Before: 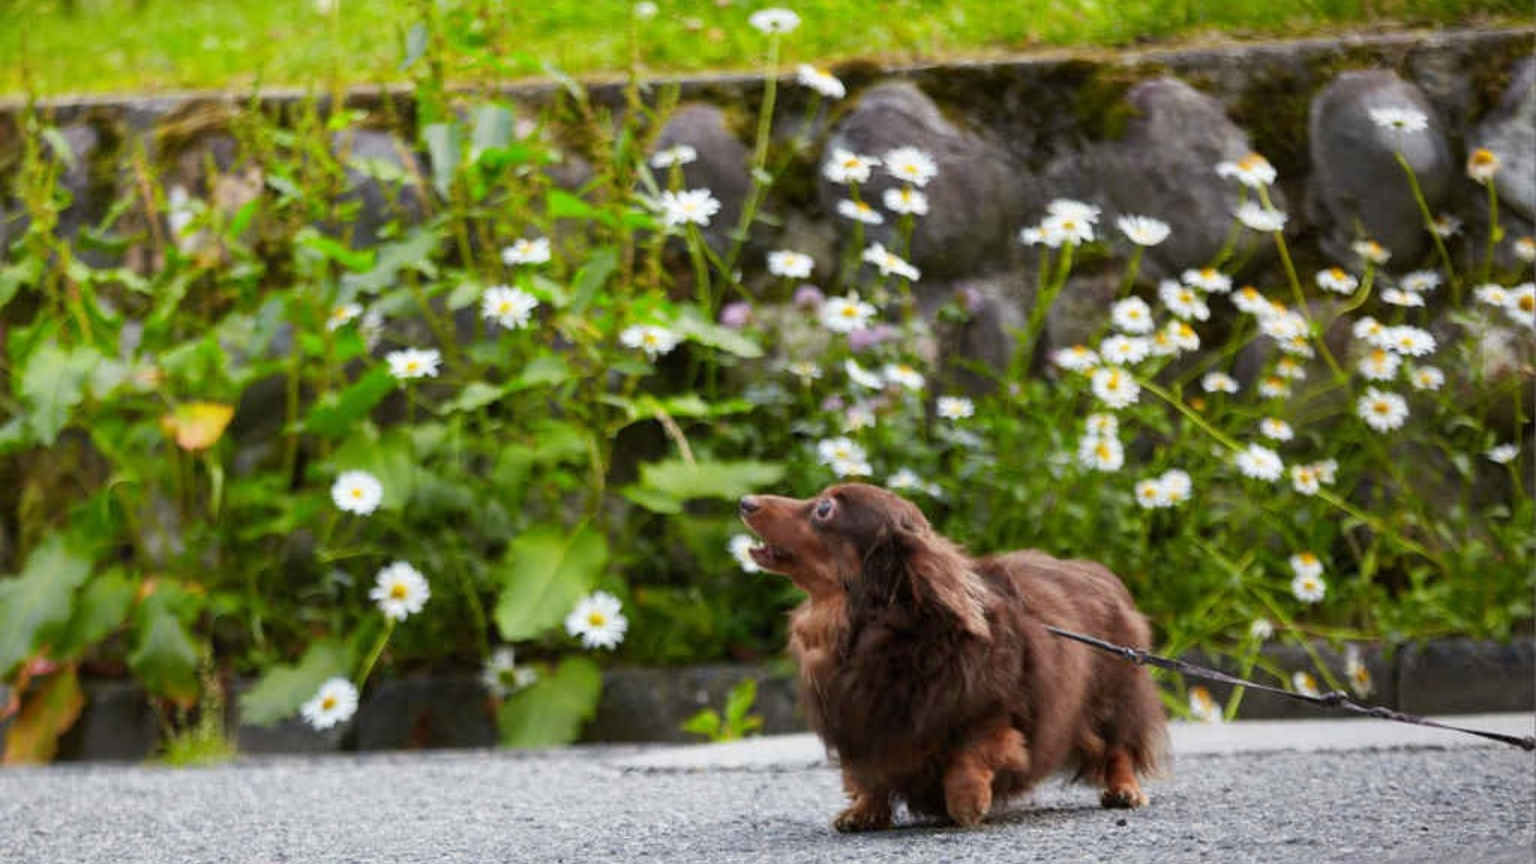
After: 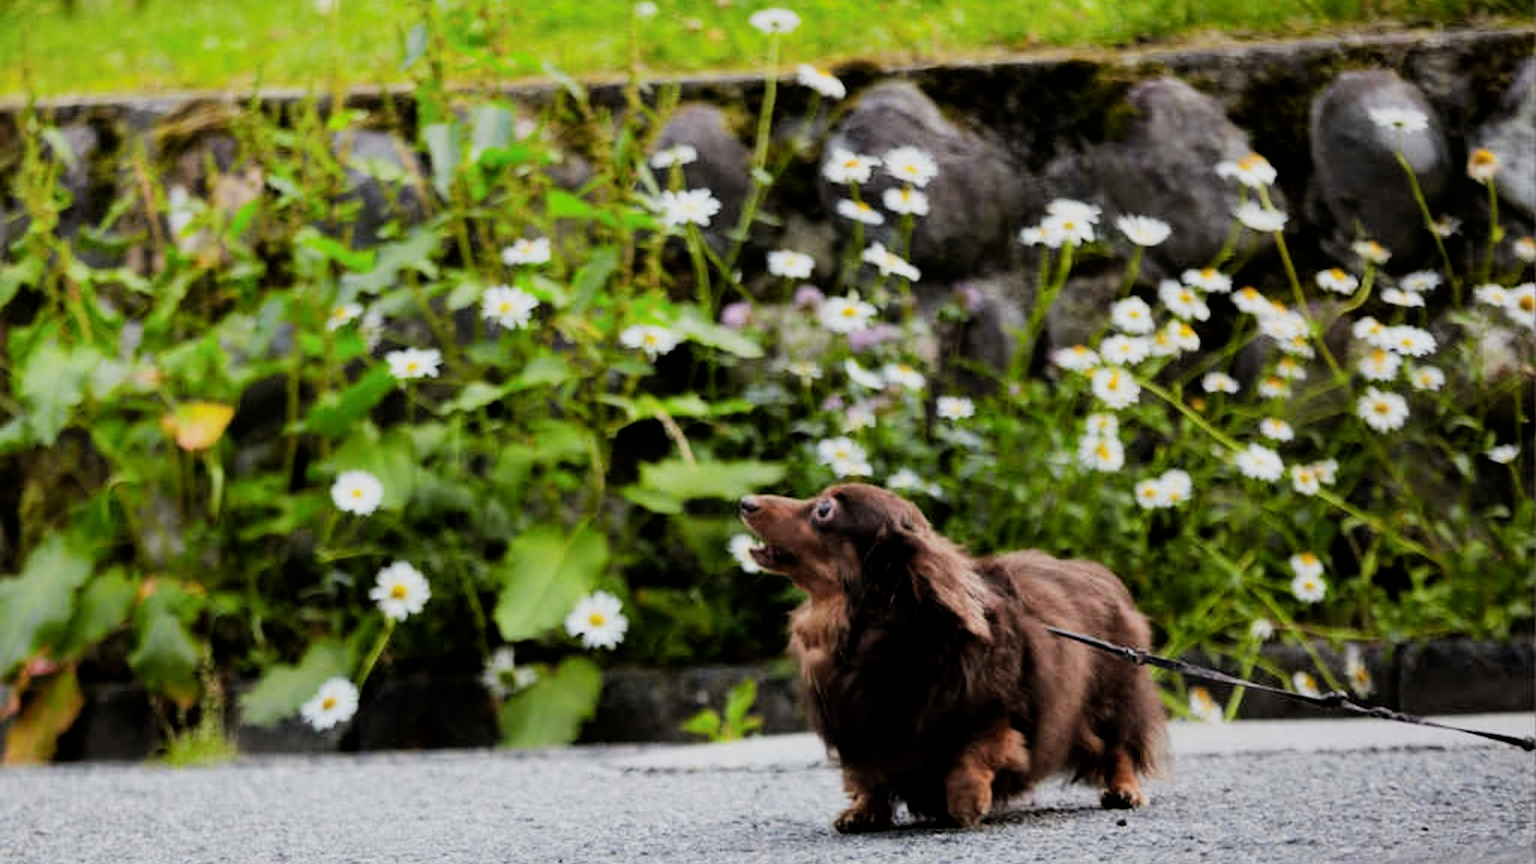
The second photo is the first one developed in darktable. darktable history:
filmic rgb: black relative exposure -5 EV, hardness 2.88, contrast 1.3, highlights saturation mix -30%
exposure: black level correction 0.001, compensate highlight preservation false
